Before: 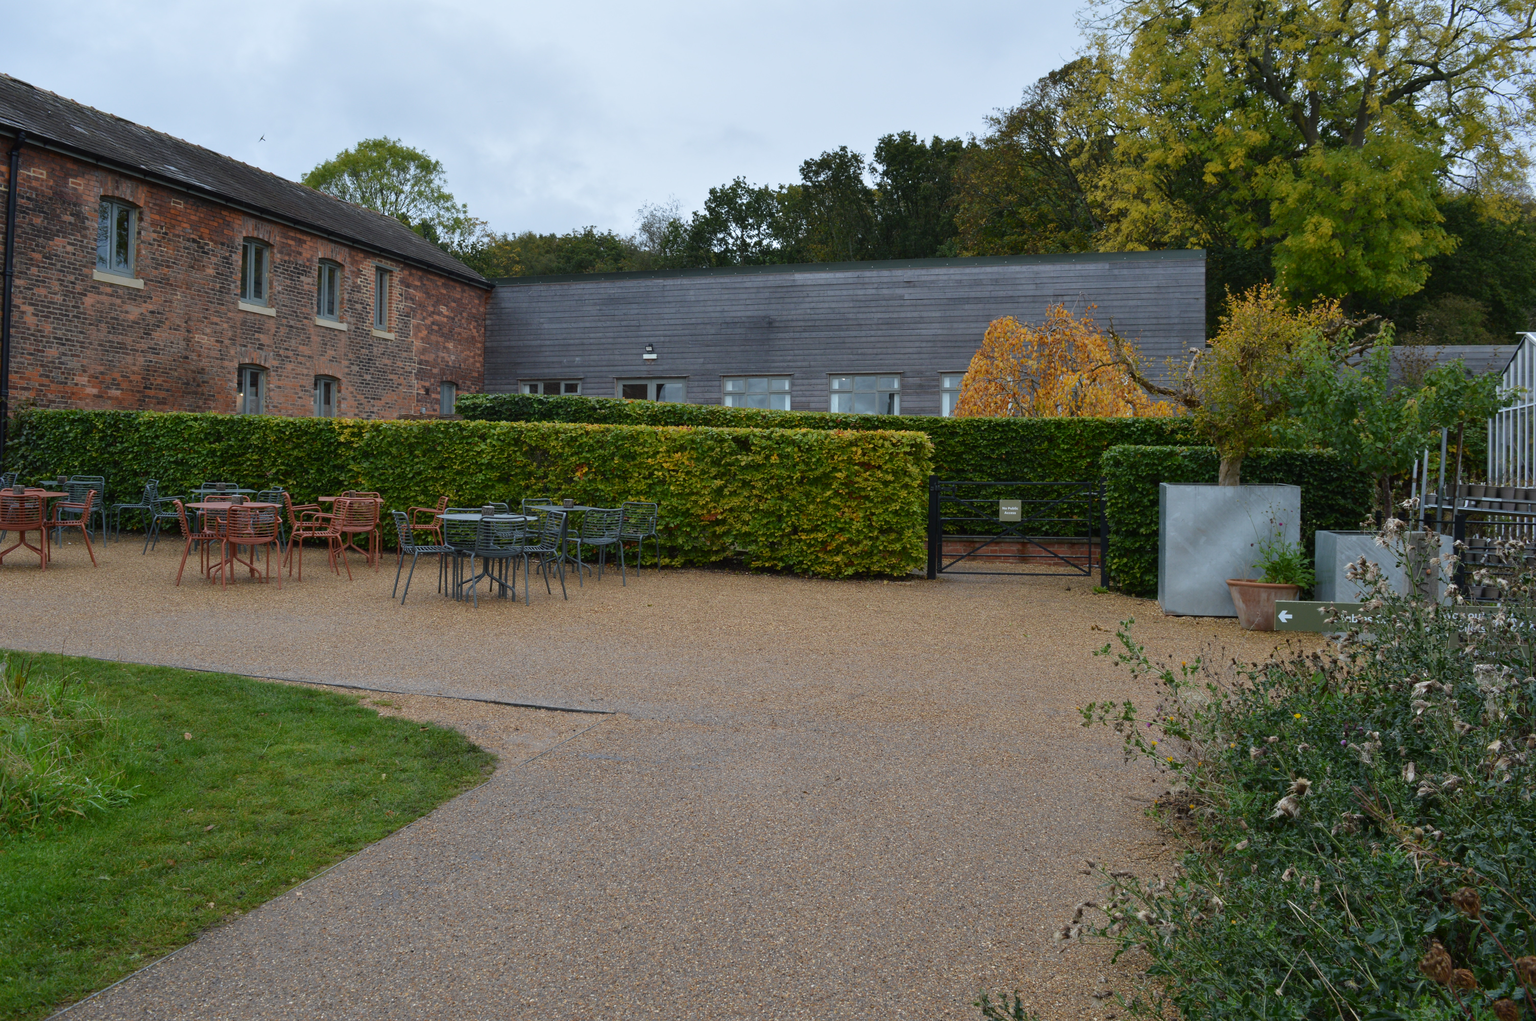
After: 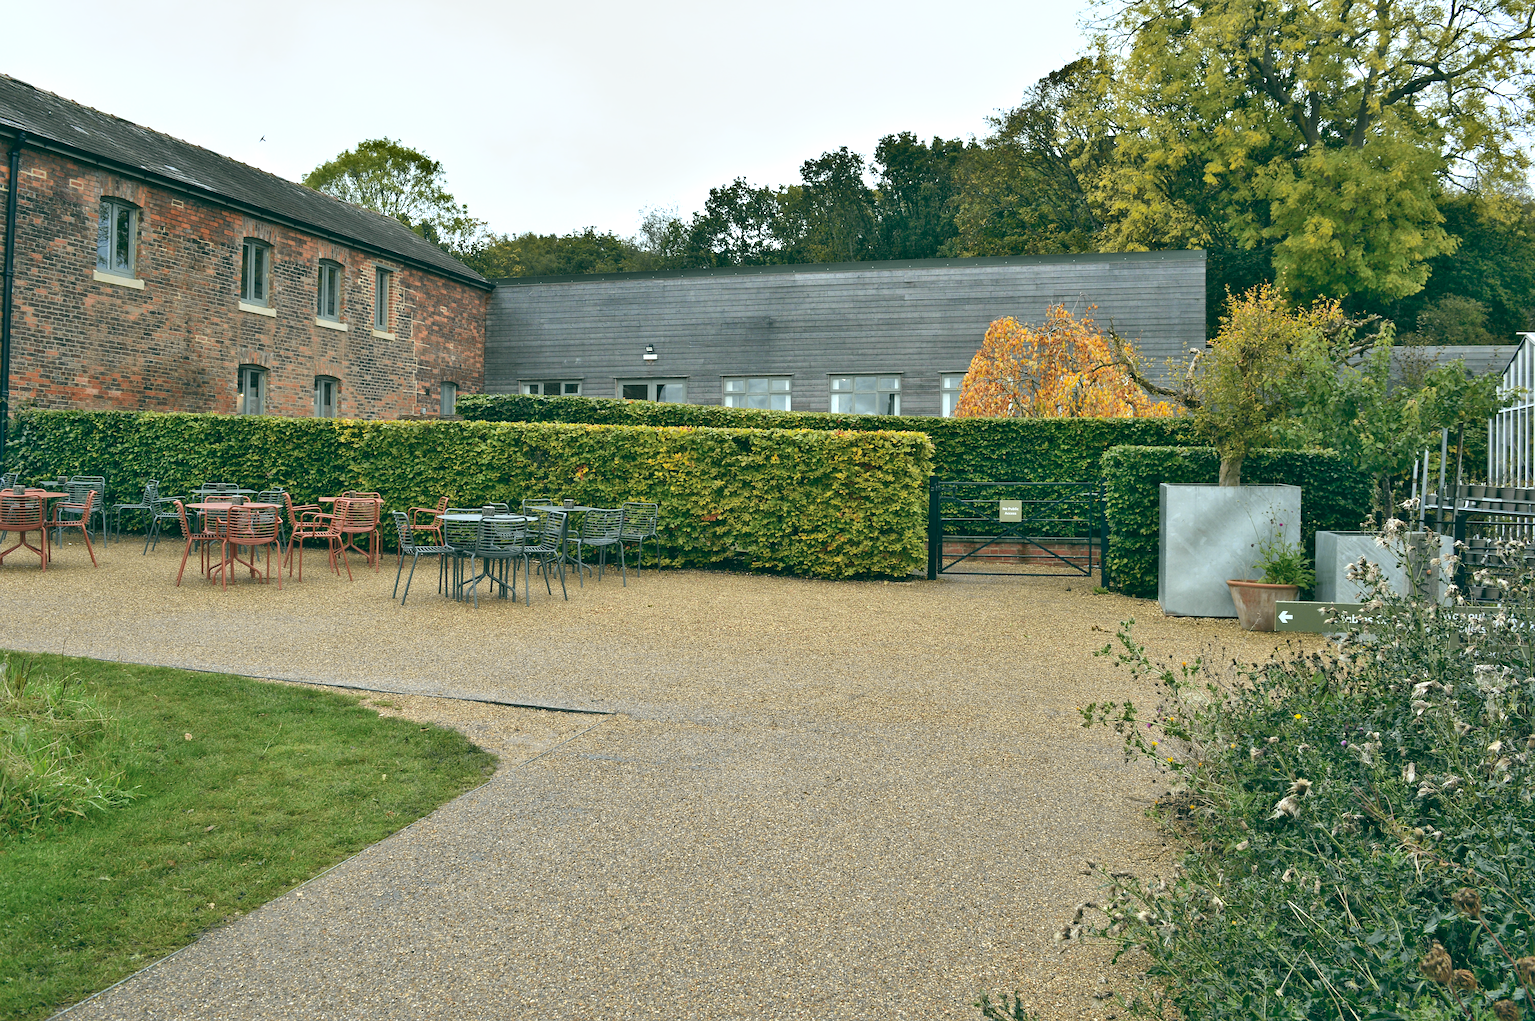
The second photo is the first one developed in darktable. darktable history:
shadows and highlights: shadows 60, soften with gaussian
sharpen: on, module defaults
white balance: red 1, blue 1
tone curve: curves: ch0 [(0, 0.012) (0.056, 0.046) (0.218, 0.213) (0.606, 0.62) (0.82, 0.846) (1, 1)]; ch1 [(0, 0) (0.226, 0.261) (0.403, 0.437) (0.469, 0.472) (0.495, 0.499) (0.514, 0.504) (0.545, 0.555) (0.59, 0.598) (0.714, 0.733) (1, 1)]; ch2 [(0, 0) (0.269, 0.299) (0.459, 0.45) (0.498, 0.499) (0.523, 0.512) (0.568, 0.558) (0.634, 0.617) (0.702, 0.662) (0.781, 0.775) (1, 1)], color space Lab, independent channels, preserve colors none
color balance: lift [1.005, 0.99, 1.007, 1.01], gamma [1, 1.034, 1.032, 0.966], gain [0.873, 1.055, 1.067, 0.933]
exposure: black level correction 0.001, exposure 1.129 EV, compensate exposure bias true, compensate highlight preservation false
